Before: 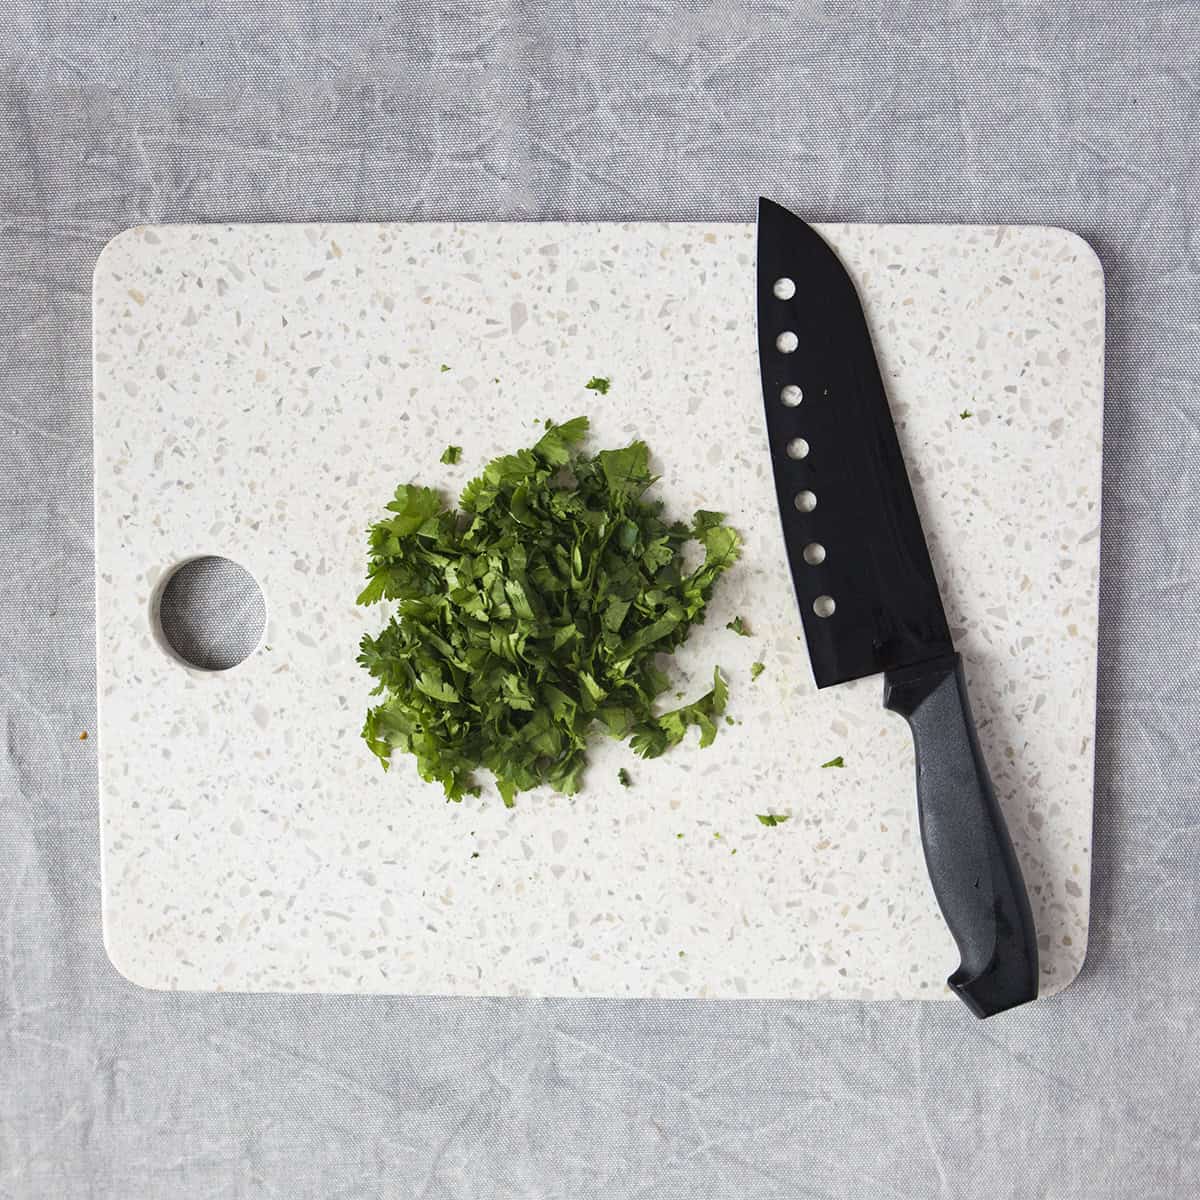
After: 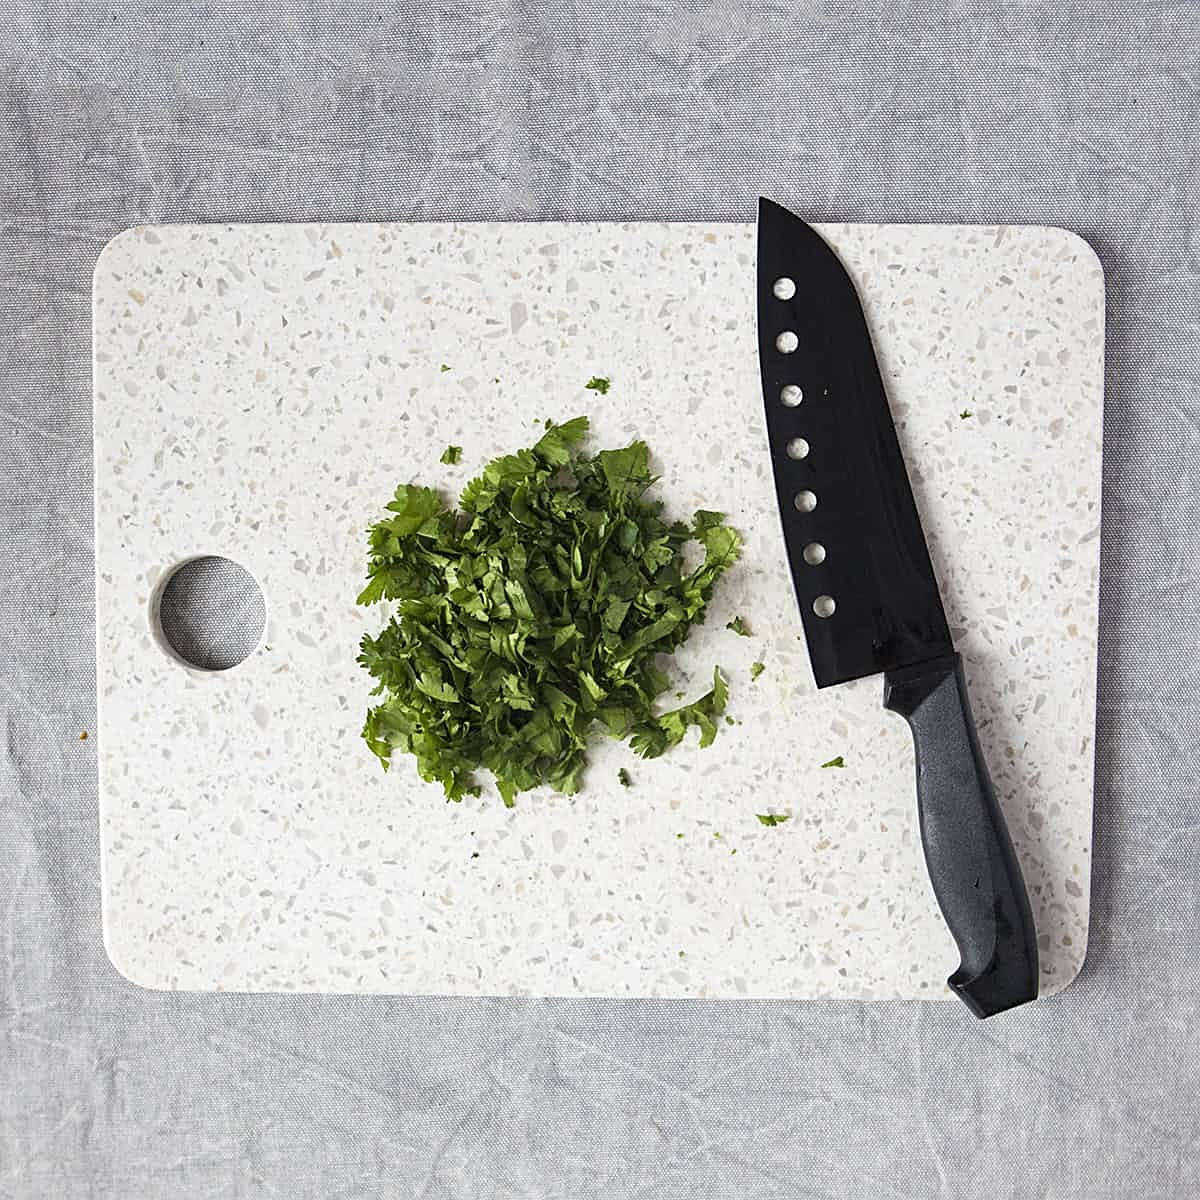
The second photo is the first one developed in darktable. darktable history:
local contrast: highlights 105%, shadows 98%, detail 119%, midtone range 0.2
sharpen: amount 0.467
